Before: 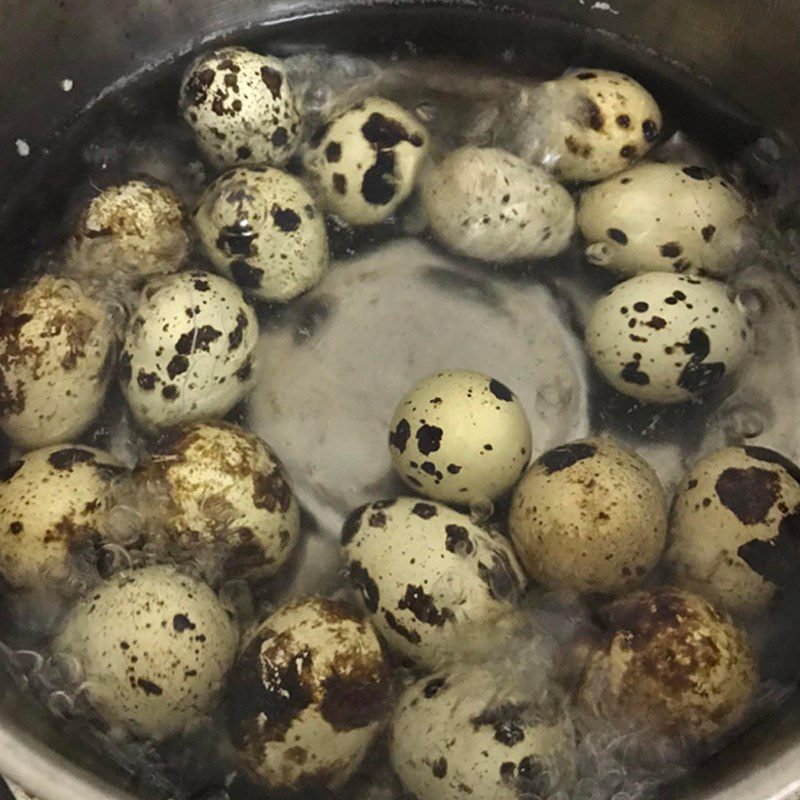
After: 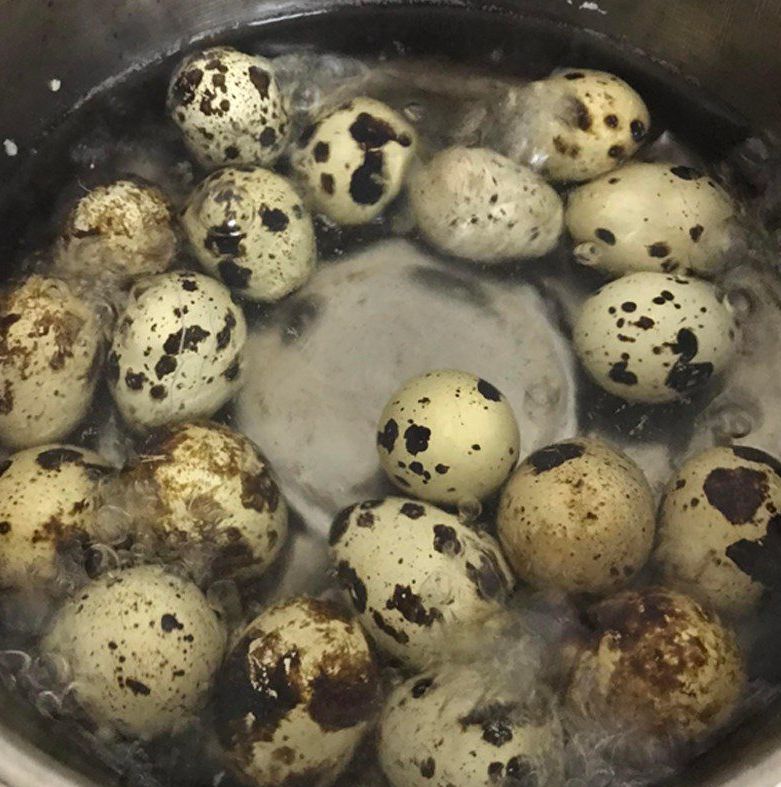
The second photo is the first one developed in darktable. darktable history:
crop and rotate: left 1.607%, right 0.668%, bottom 1.557%
